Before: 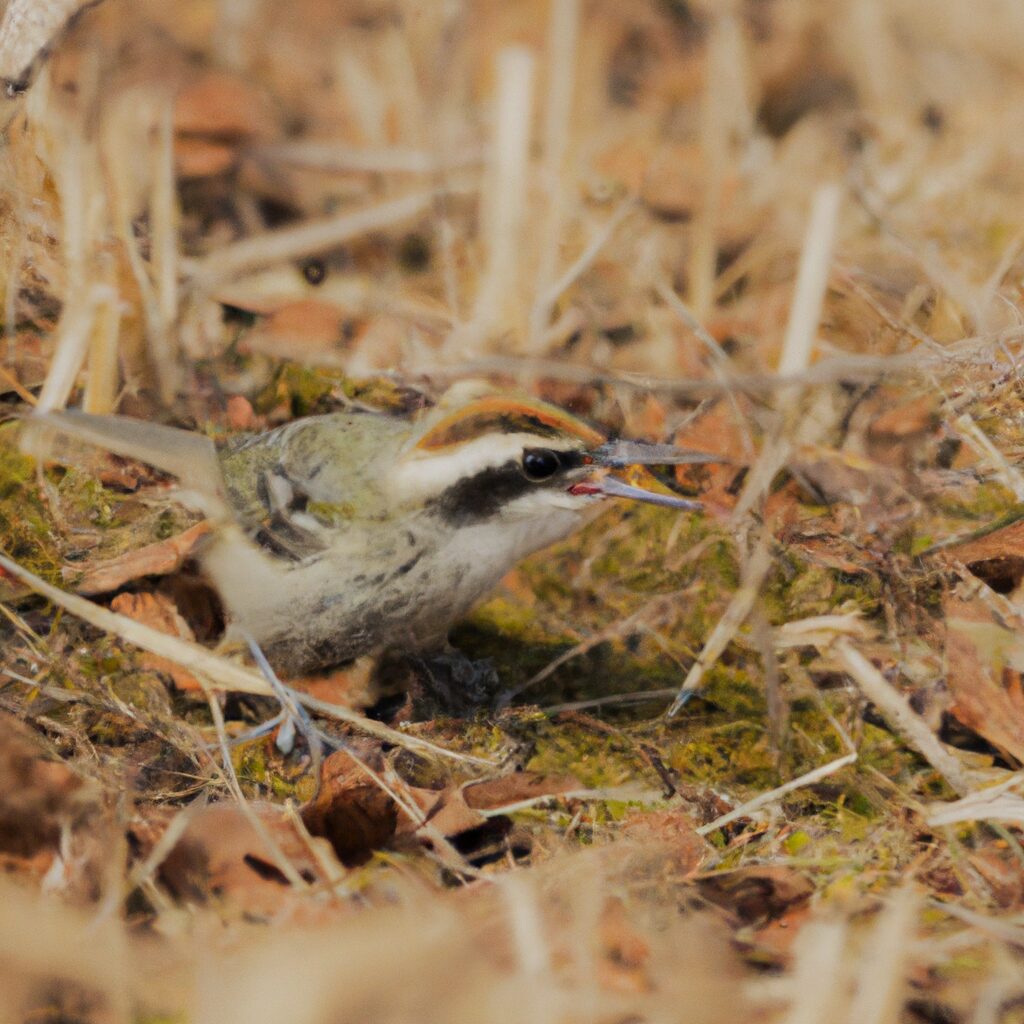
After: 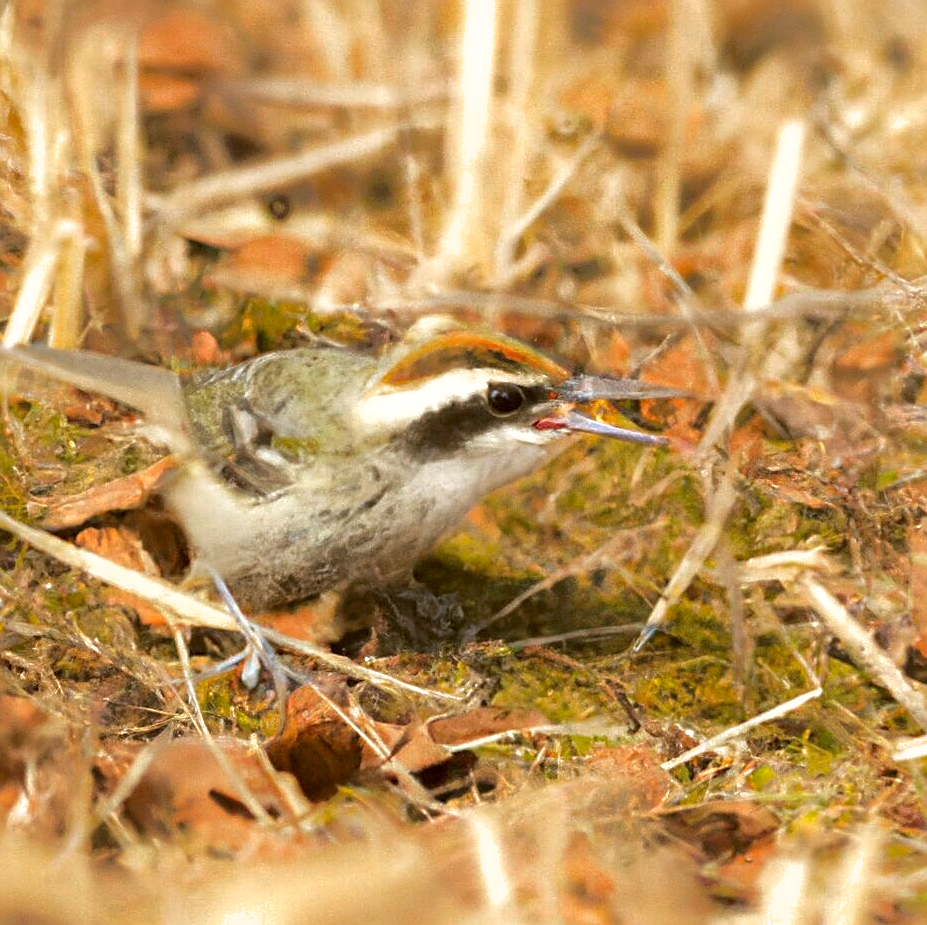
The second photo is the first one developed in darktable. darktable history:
exposure: black level correction 0, exposure 1.096 EV, compensate highlight preservation false
color zones: curves: ch0 [(0, 0.5) (0.143, 0.5) (0.286, 0.456) (0.429, 0.5) (0.571, 0.5) (0.714, 0.5) (0.857, 0.5) (1, 0.5)]; ch1 [(0, 0.5) (0.143, 0.5) (0.286, 0.422) (0.429, 0.5) (0.571, 0.5) (0.714, 0.5) (0.857, 0.5) (1, 0.5)]
crop: left 3.497%, top 6.388%, right 5.97%, bottom 3.187%
sharpen: on, module defaults
color correction: highlights a* -0.571, highlights b* 0.176, shadows a* 5.18, shadows b* 20.13
shadows and highlights: shadows 40.09, highlights -59.98
